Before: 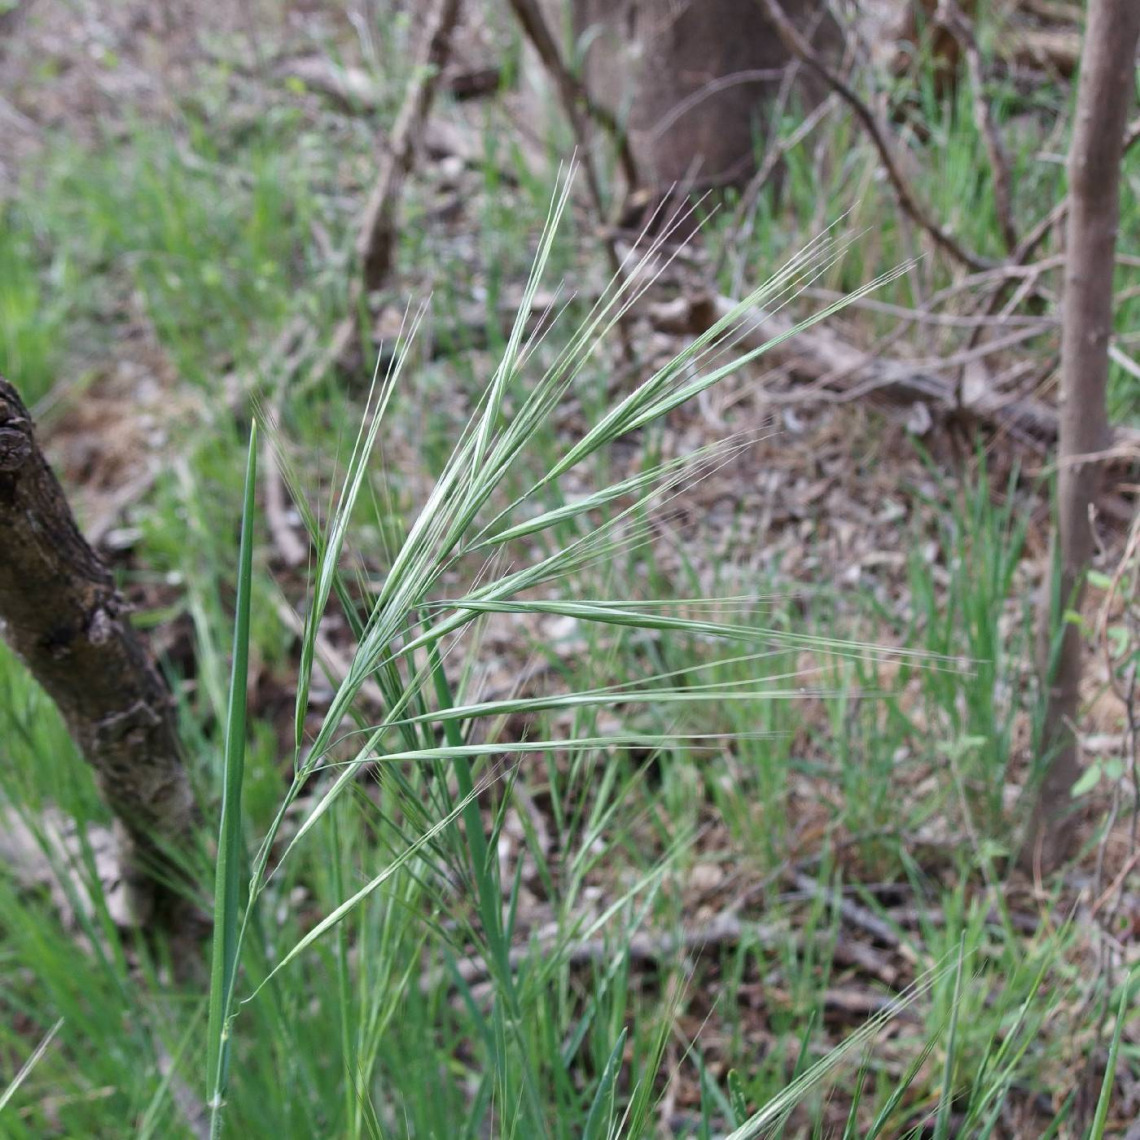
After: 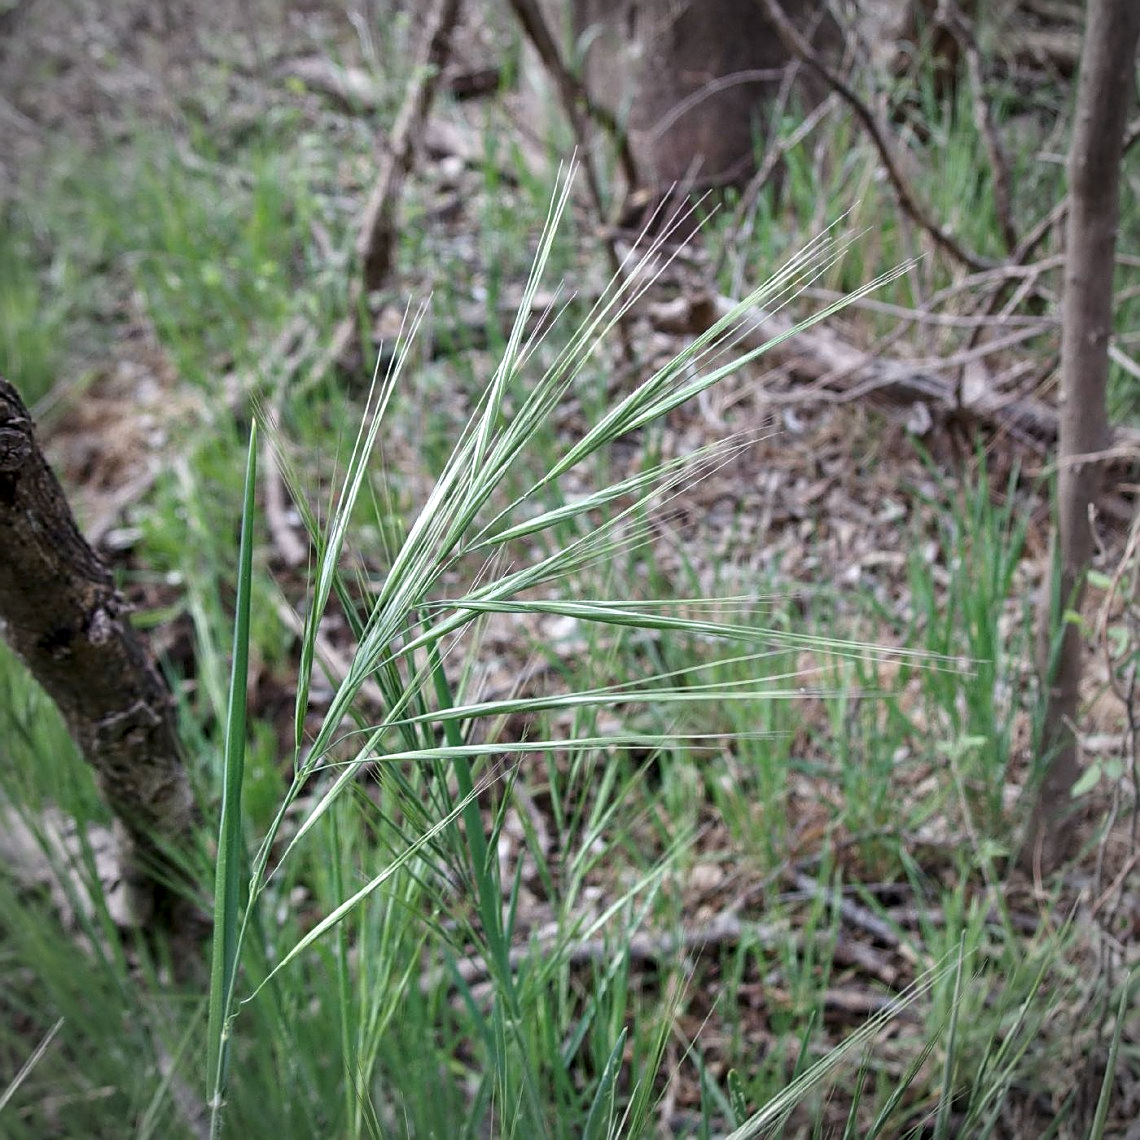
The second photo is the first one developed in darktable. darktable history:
sharpen: on, module defaults
local contrast: on, module defaults
vignetting: fall-off start 79.88%
